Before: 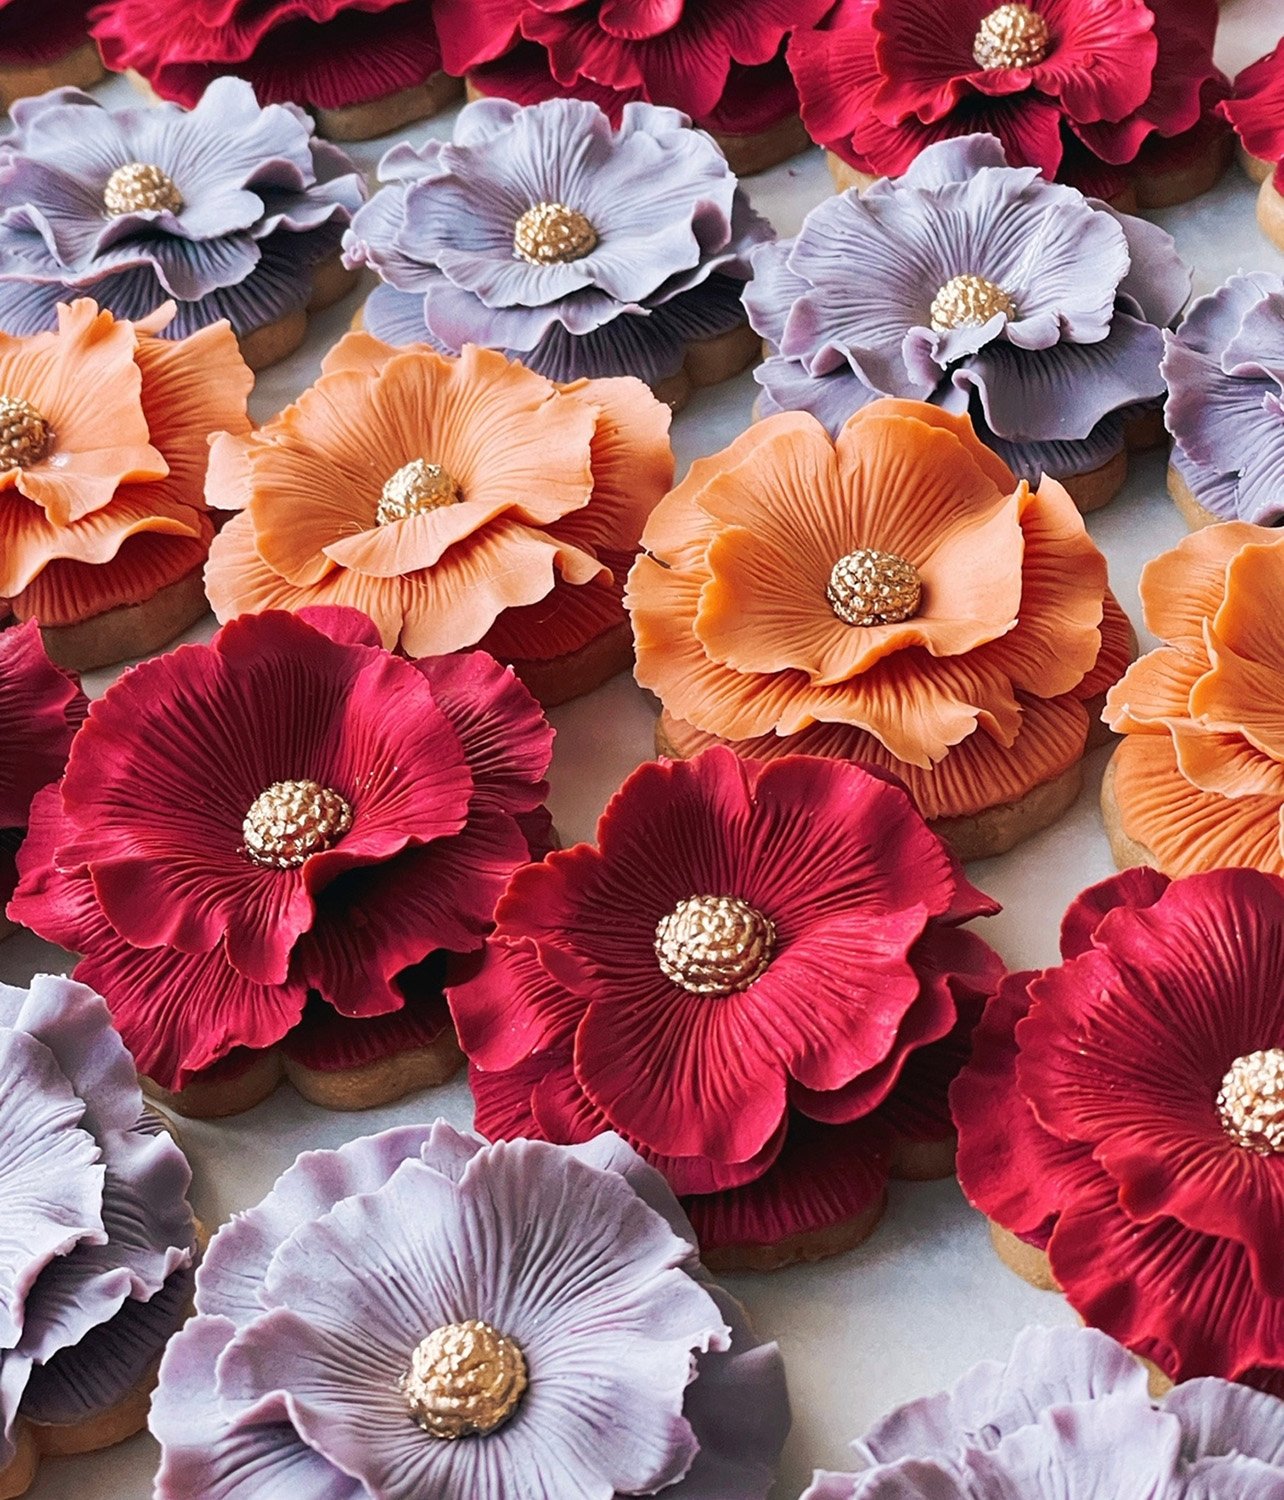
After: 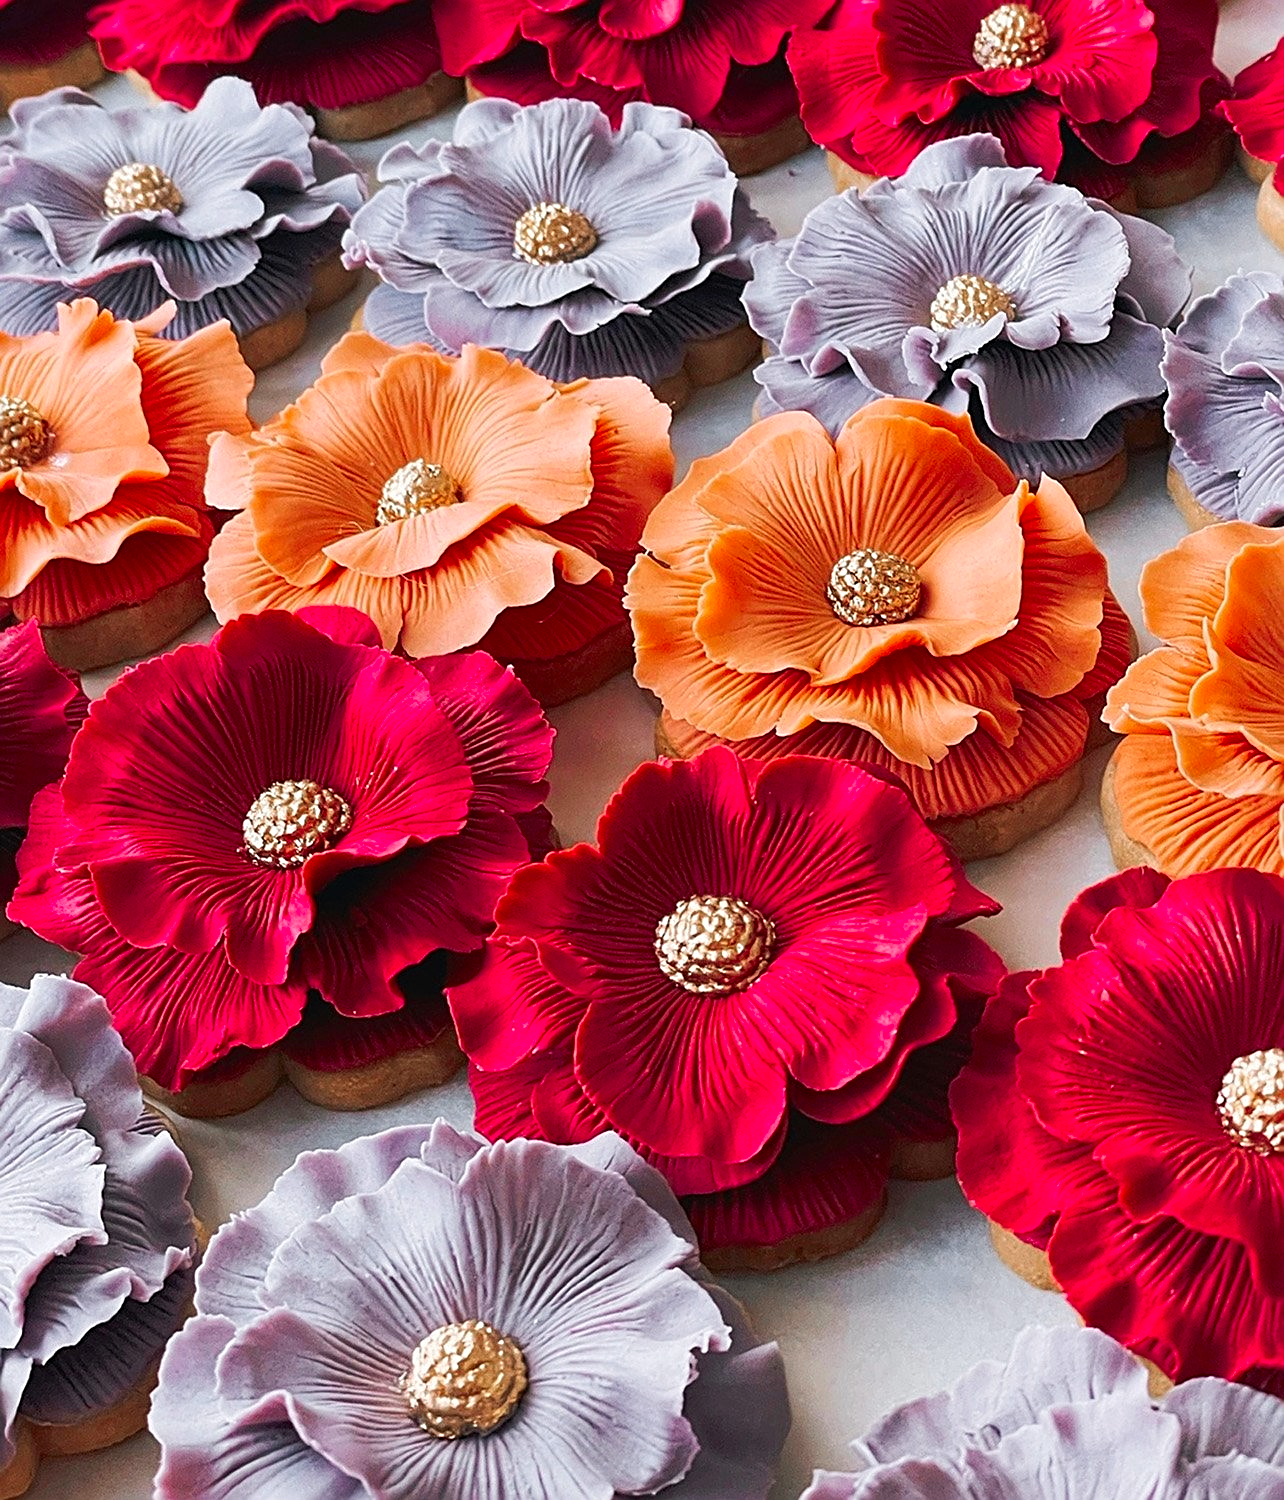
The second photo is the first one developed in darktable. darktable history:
sharpen: on, module defaults
color zones: curves: ch1 [(0, 0.679) (0.143, 0.647) (0.286, 0.261) (0.378, -0.011) (0.571, 0.396) (0.714, 0.399) (0.857, 0.406) (1, 0.679)]
